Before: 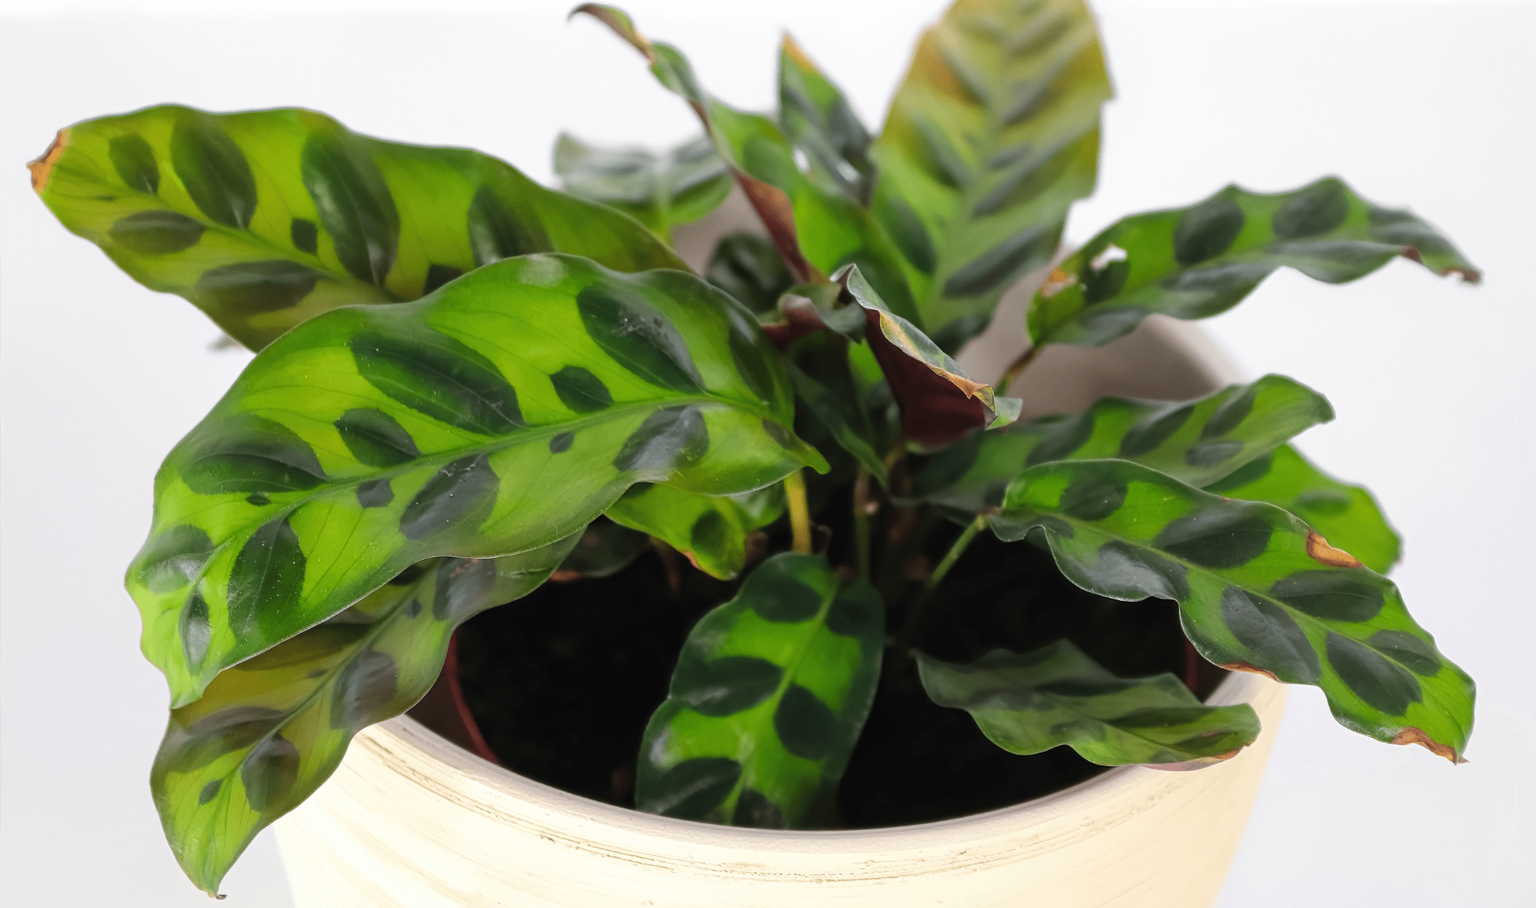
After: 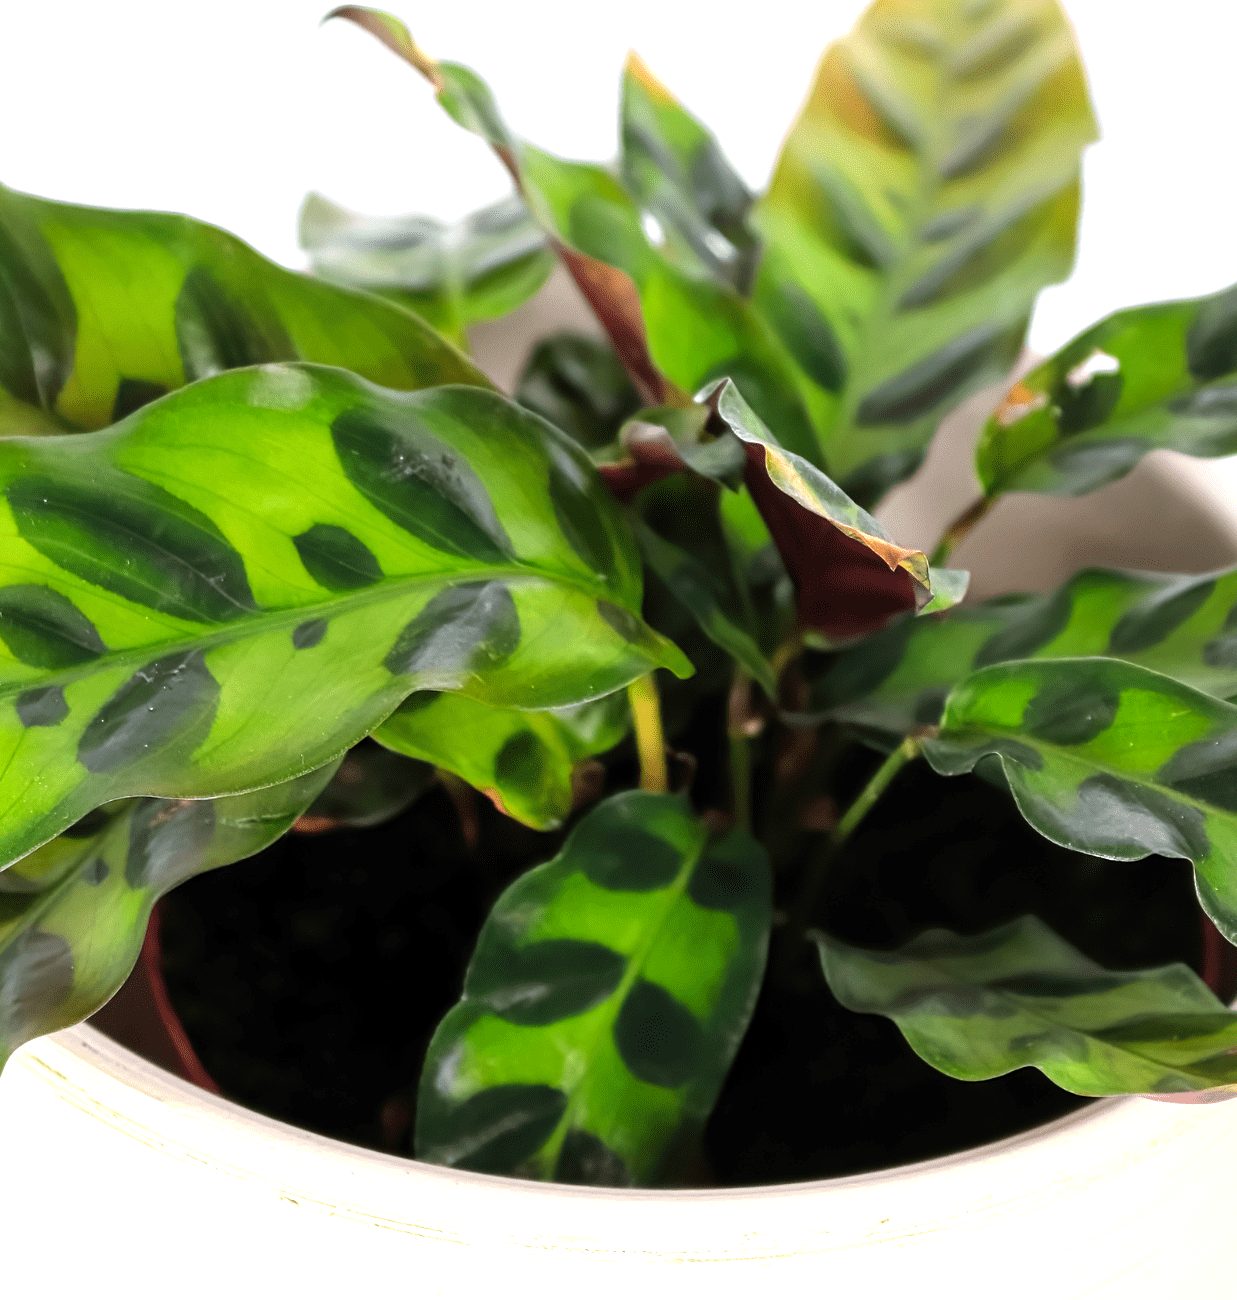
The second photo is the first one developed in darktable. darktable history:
crop and rotate: left 22.516%, right 21.234%
exposure: black level correction 0.031, exposure 0.304 EV
